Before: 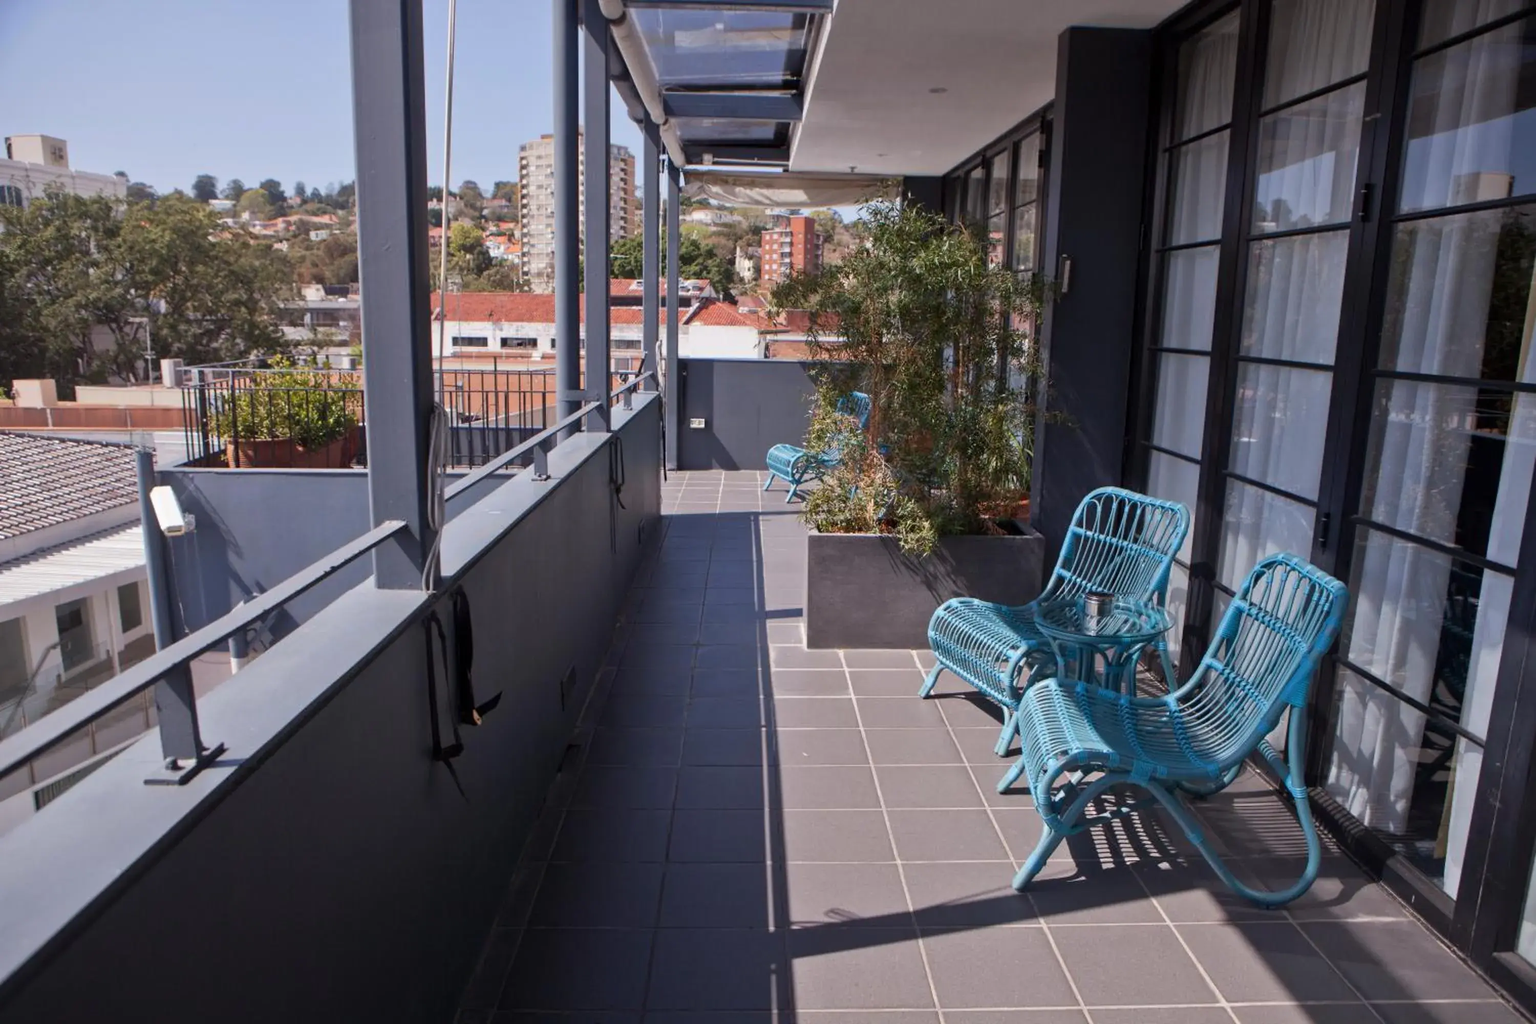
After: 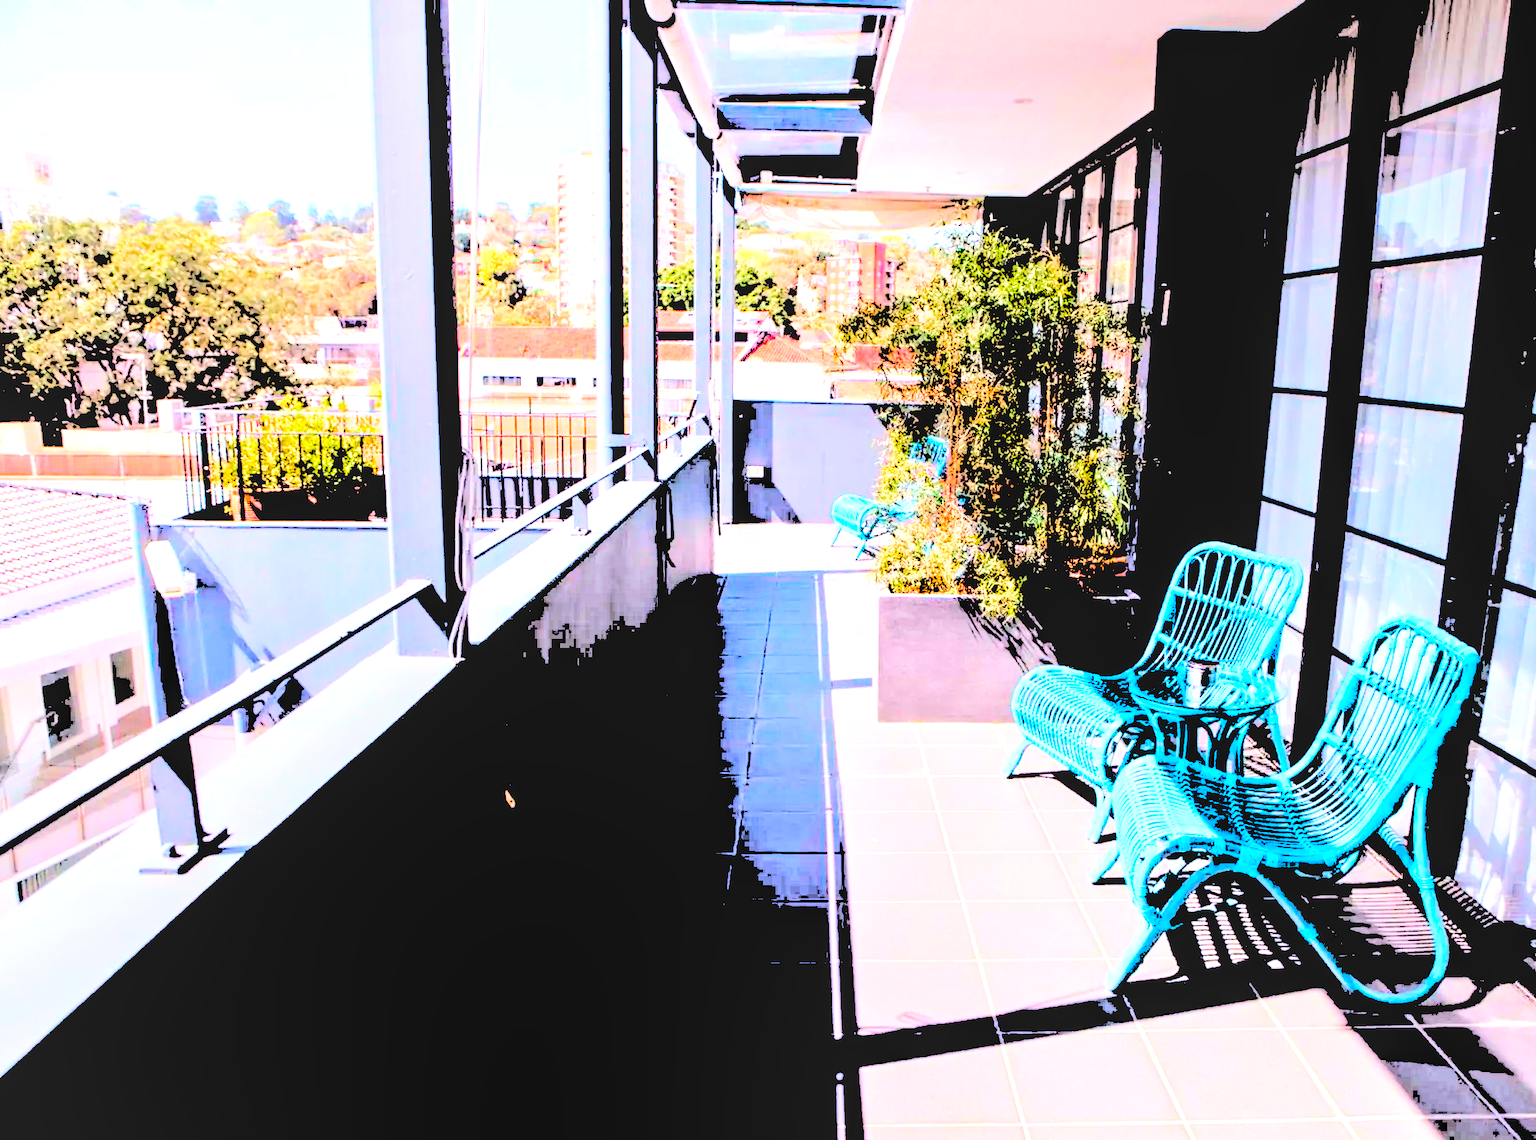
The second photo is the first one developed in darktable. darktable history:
levels: levels [0.246, 0.256, 0.506]
color balance rgb: perceptual saturation grading › global saturation 20%, perceptual saturation grading › highlights -13.913%, perceptual saturation grading › shadows 50.214%, global vibrance 9.528%
crop and rotate: left 1.289%, right 8.907%
local contrast: on, module defaults
